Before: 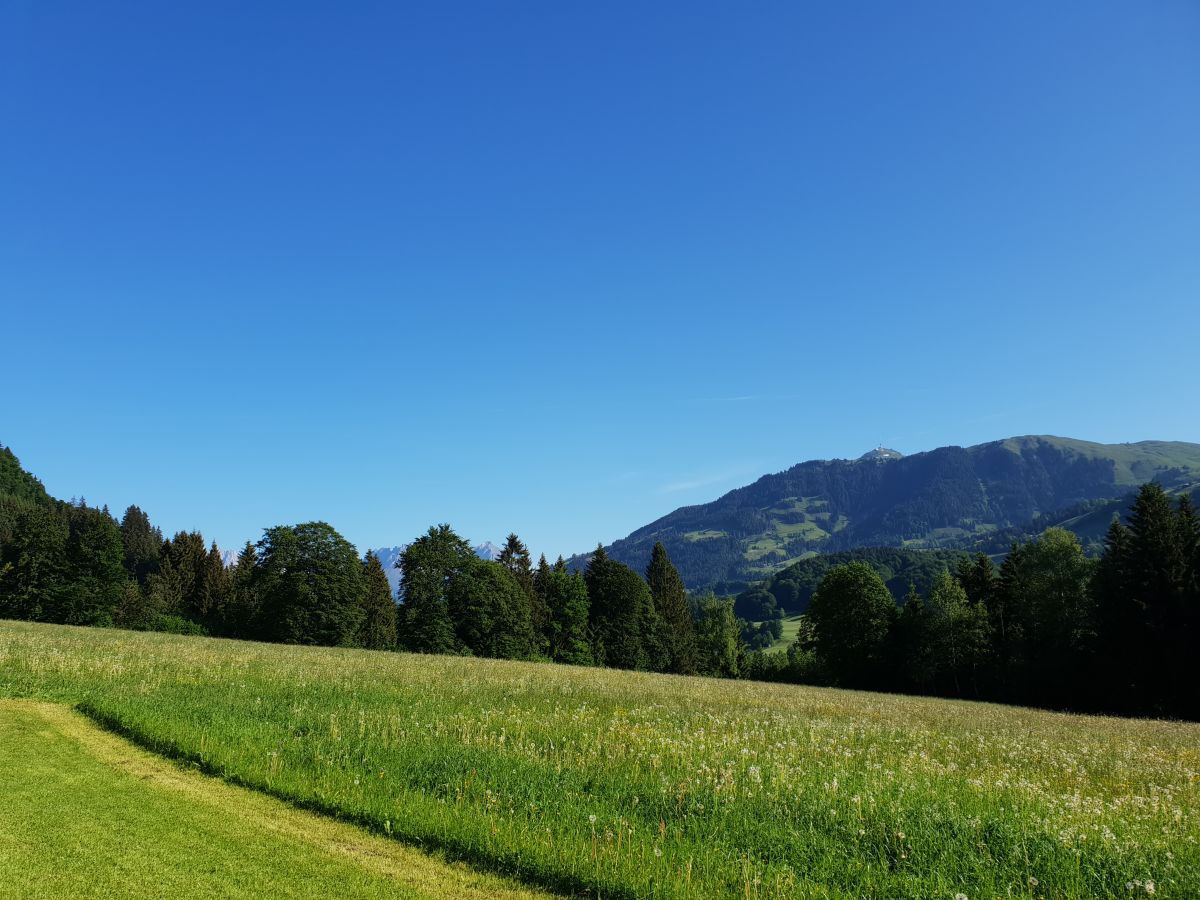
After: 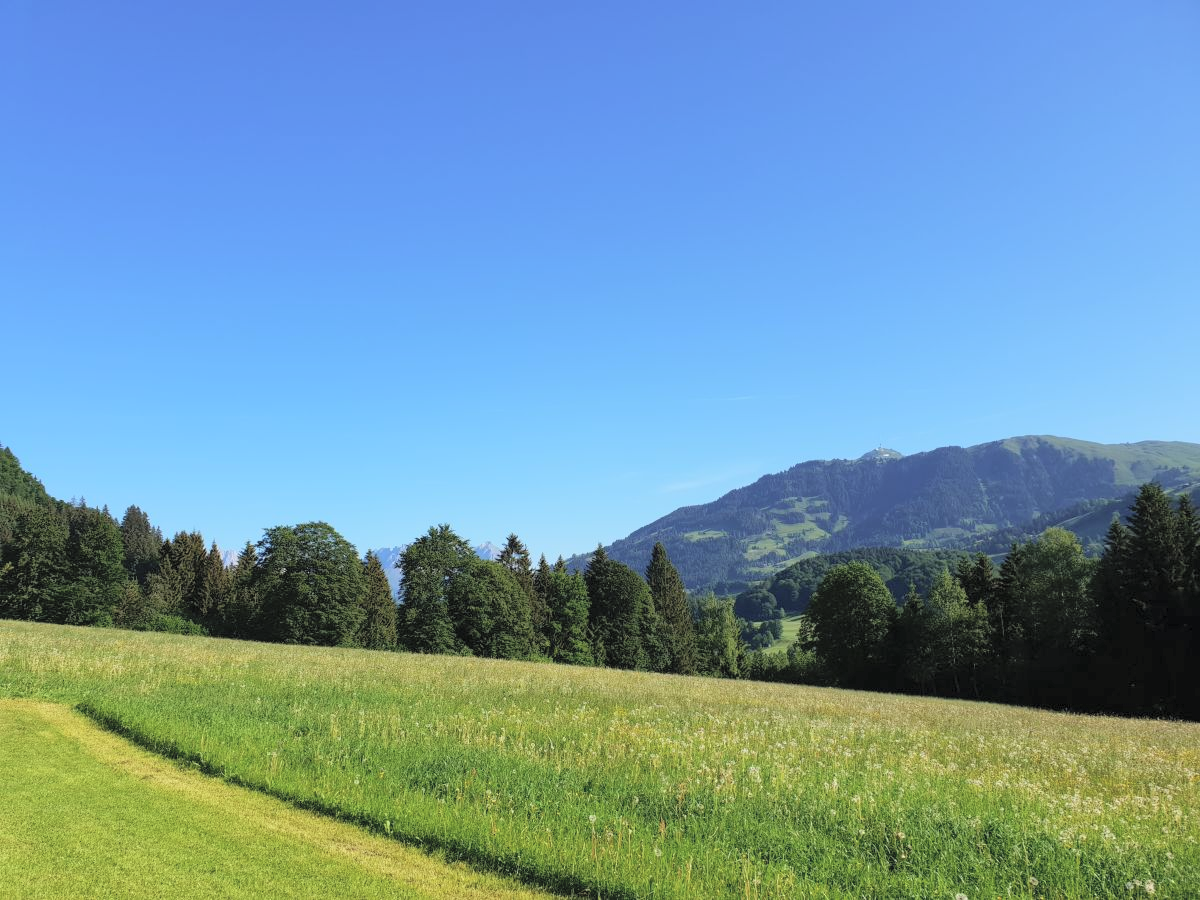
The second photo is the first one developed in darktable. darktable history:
contrast brightness saturation: brightness 0.272
